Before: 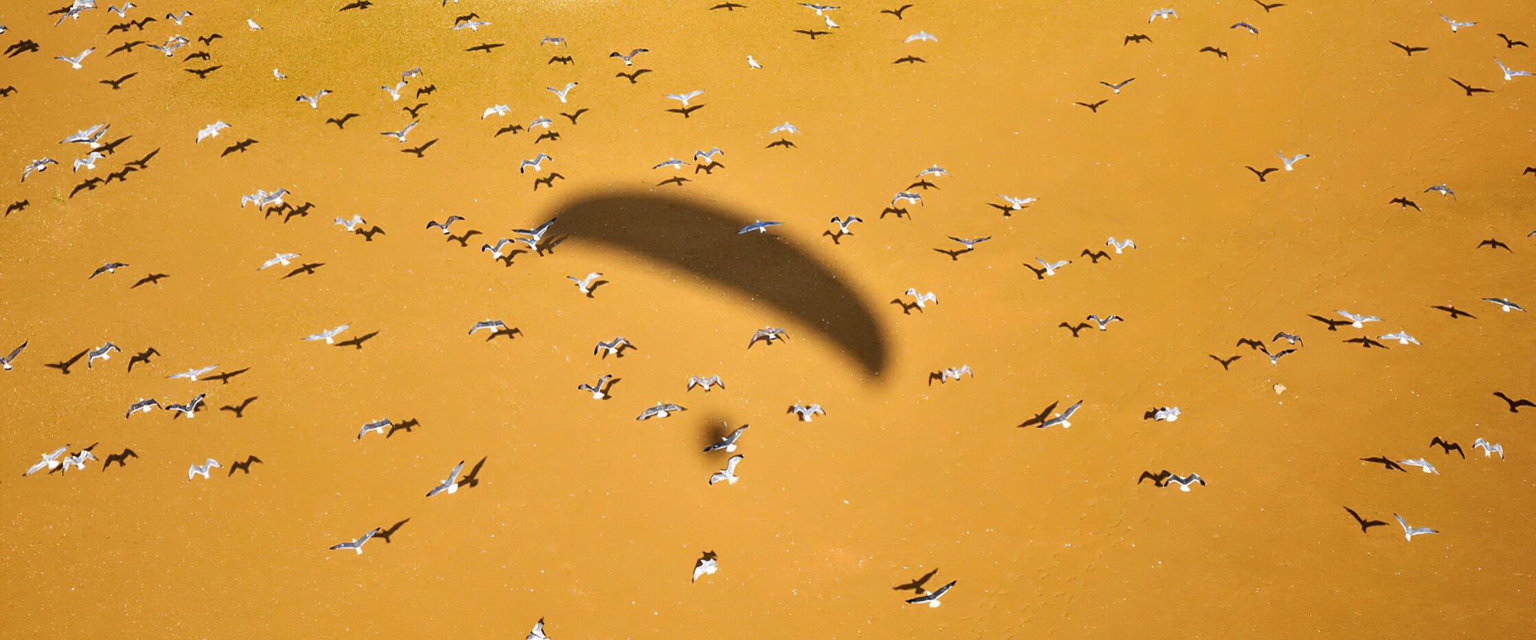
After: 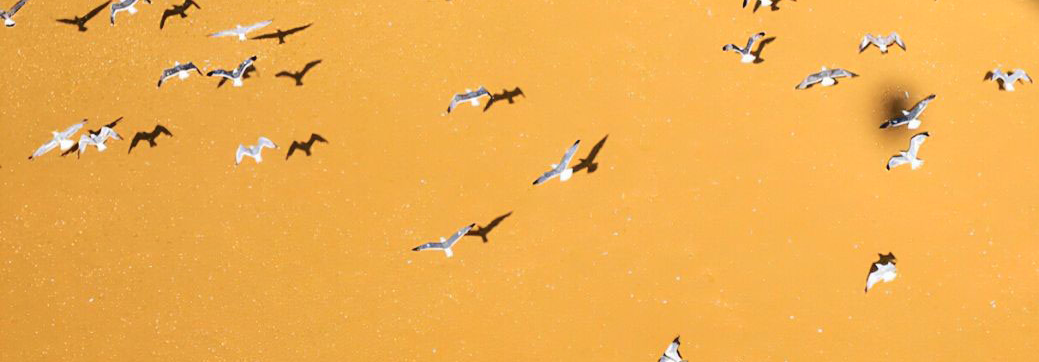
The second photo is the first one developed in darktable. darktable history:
crop and rotate: top 54.581%, right 45.881%, bottom 0.107%
tone curve: curves: ch0 [(0, 0) (0.003, 0.031) (0.011, 0.041) (0.025, 0.054) (0.044, 0.06) (0.069, 0.083) (0.1, 0.108) (0.136, 0.135) (0.177, 0.179) (0.224, 0.231) (0.277, 0.294) (0.335, 0.378) (0.399, 0.463) (0.468, 0.552) (0.543, 0.627) (0.623, 0.694) (0.709, 0.776) (0.801, 0.849) (0.898, 0.905) (1, 1)], color space Lab, independent channels, preserve colors none
